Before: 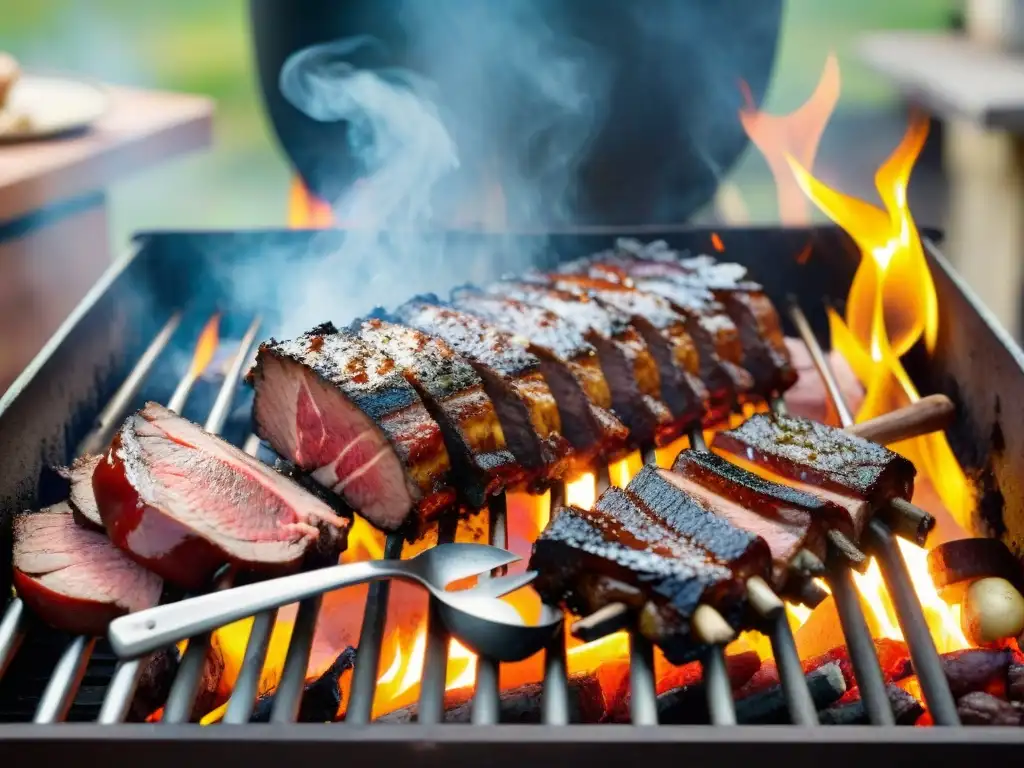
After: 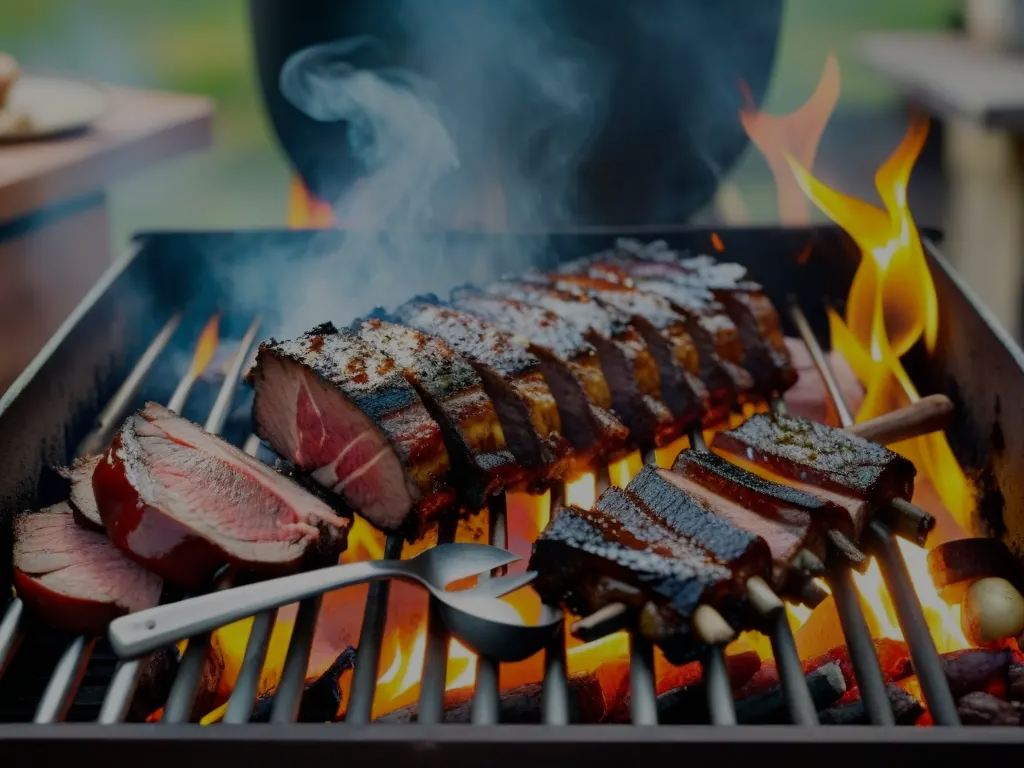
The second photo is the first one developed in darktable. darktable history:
exposure: exposure -1.401 EV, compensate highlight preservation false
